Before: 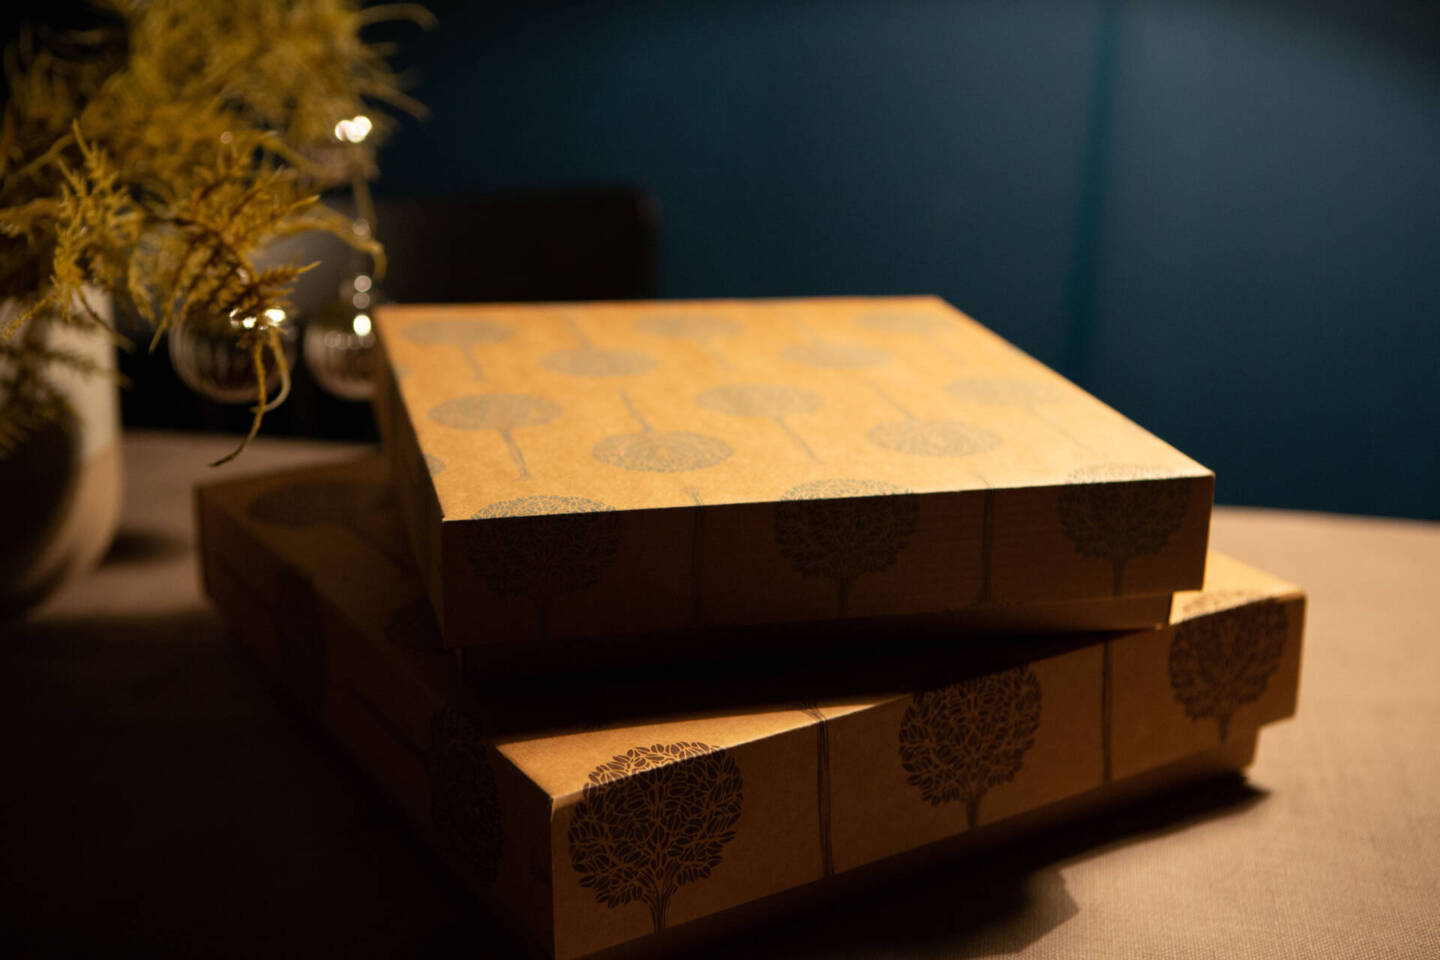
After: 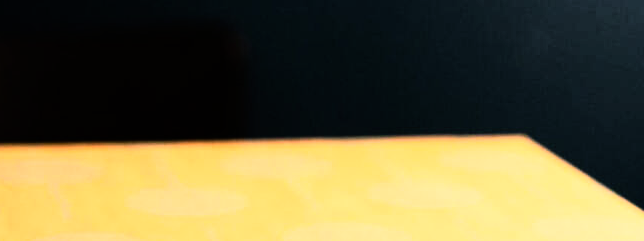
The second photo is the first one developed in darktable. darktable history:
rgb curve: curves: ch0 [(0, 0) (0.21, 0.15) (0.24, 0.21) (0.5, 0.75) (0.75, 0.96) (0.89, 0.99) (1, 1)]; ch1 [(0, 0.02) (0.21, 0.13) (0.25, 0.2) (0.5, 0.67) (0.75, 0.9) (0.89, 0.97) (1, 1)]; ch2 [(0, 0.02) (0.21, 0.13) (0.25, 0.2) (0.5, 0.67) (0.75, 0.9) (0.89, 0.97) (1, 1)], compensate middle gray true
crop: left 28.64%, top 16.832%, right 26.637%, bottom 58.055%
